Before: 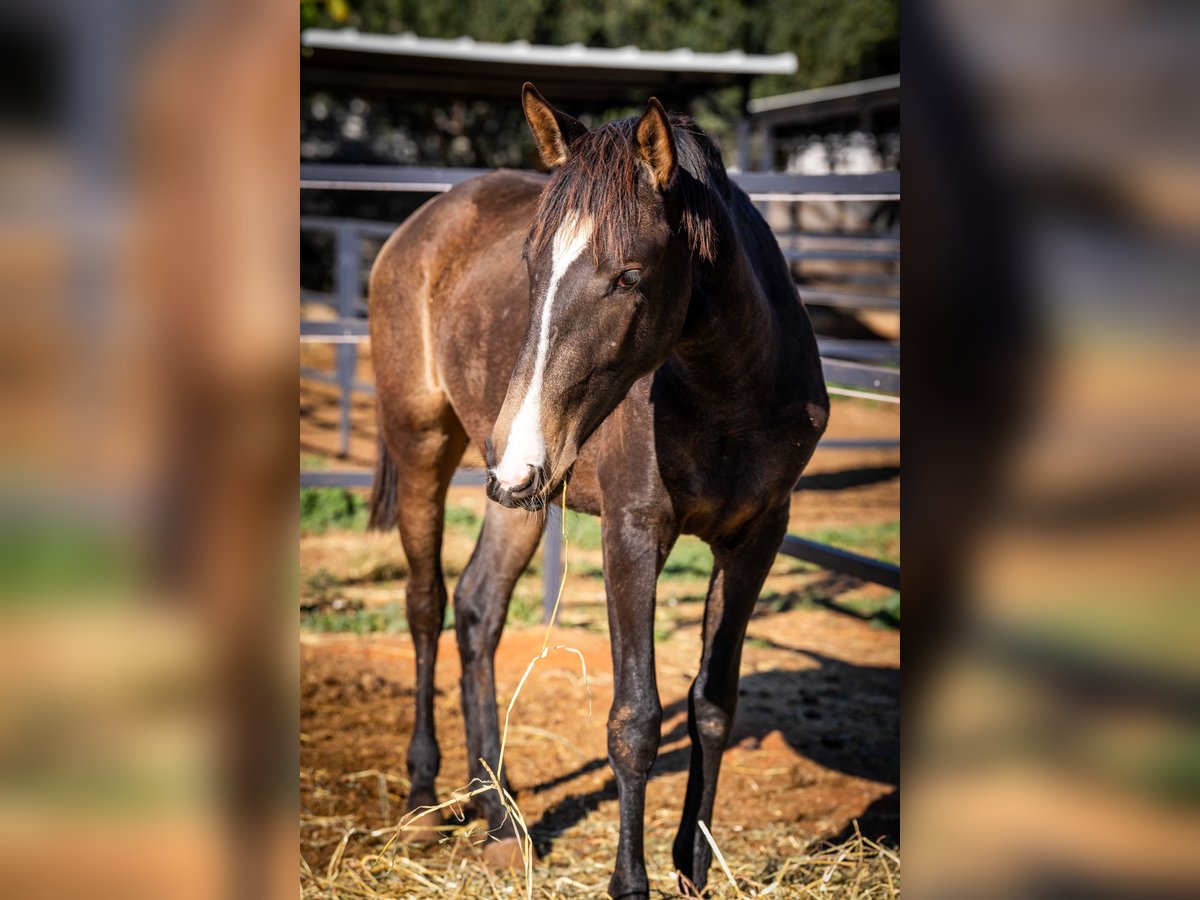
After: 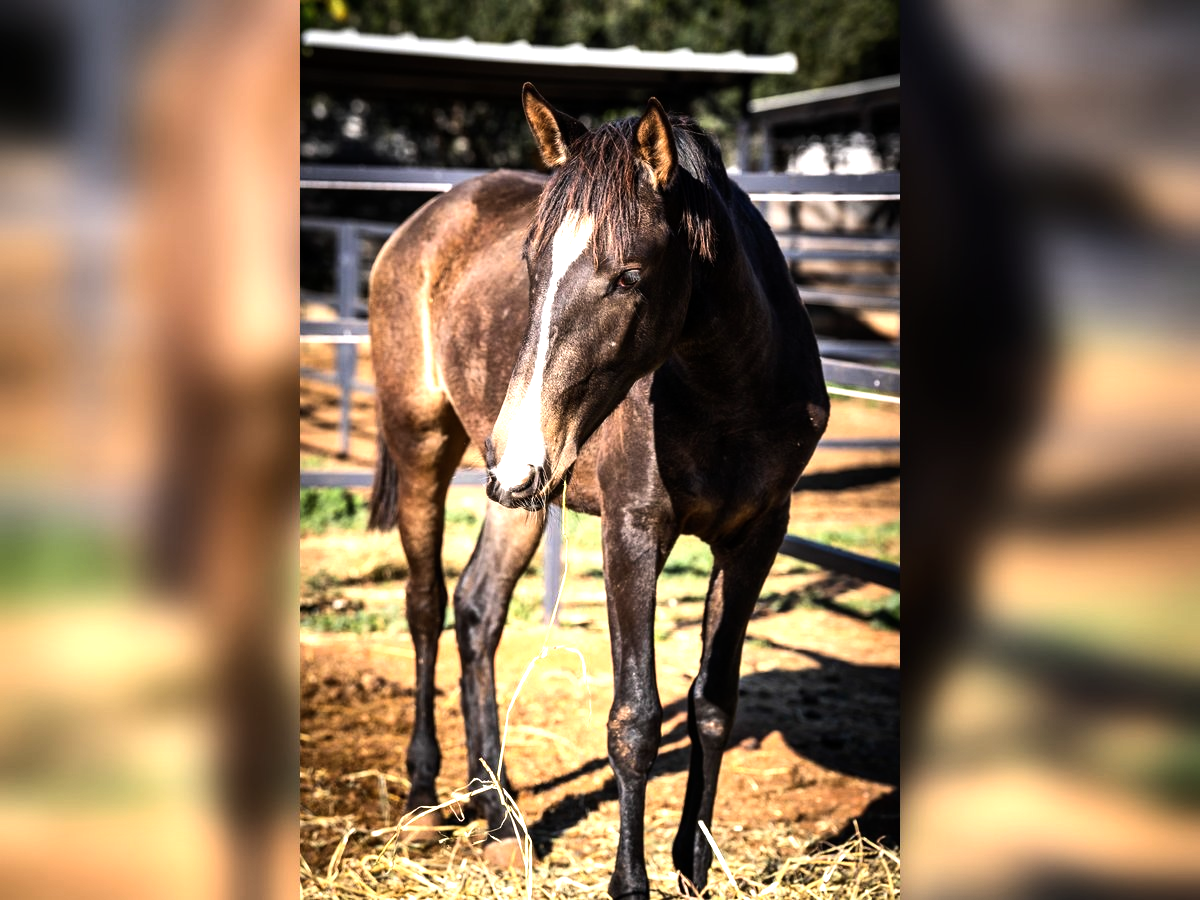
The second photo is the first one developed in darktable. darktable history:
tone equalizer: -8 EV -1.08 EV, -7 EV -1.01 EV, -6 EV -0.867 EV, -5 EV -0.578 EV, -3 EV 0.578 EV, -2 EV 0.867 EV, -1 EV 1.01 EV, +0 EV 1.08 EV, edges refinement/feathering 500, mask exposure compensation -1.57 EV, preserve details no
contrast brightness saturation: contrast 0.01, saturation -0.05
exposure: exposure 0.2 EV, compensate highlight preservation false
